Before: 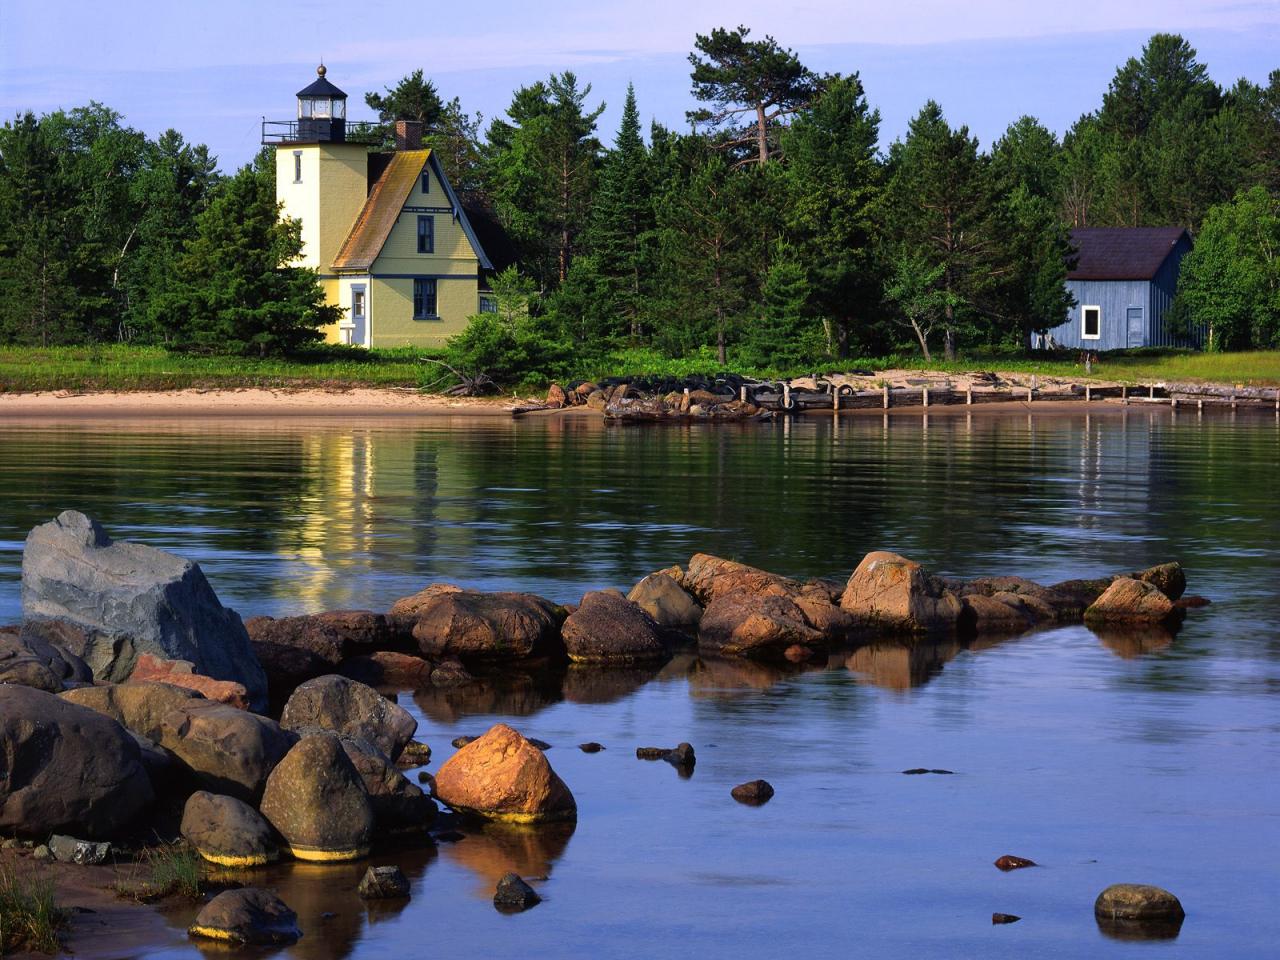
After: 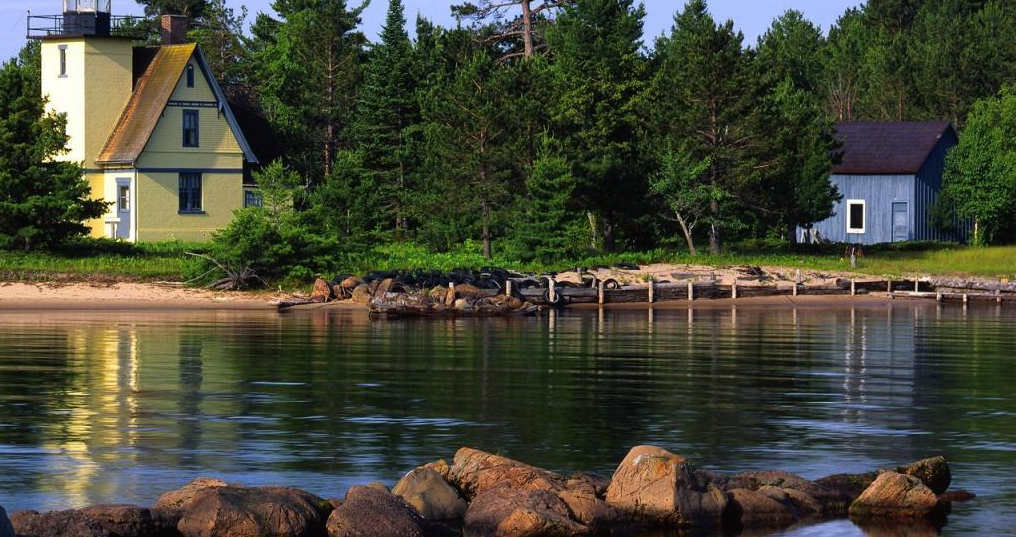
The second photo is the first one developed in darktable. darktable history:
crop: left 18.41%, top 11.069%, right 2.193%, bottom 32.903%
